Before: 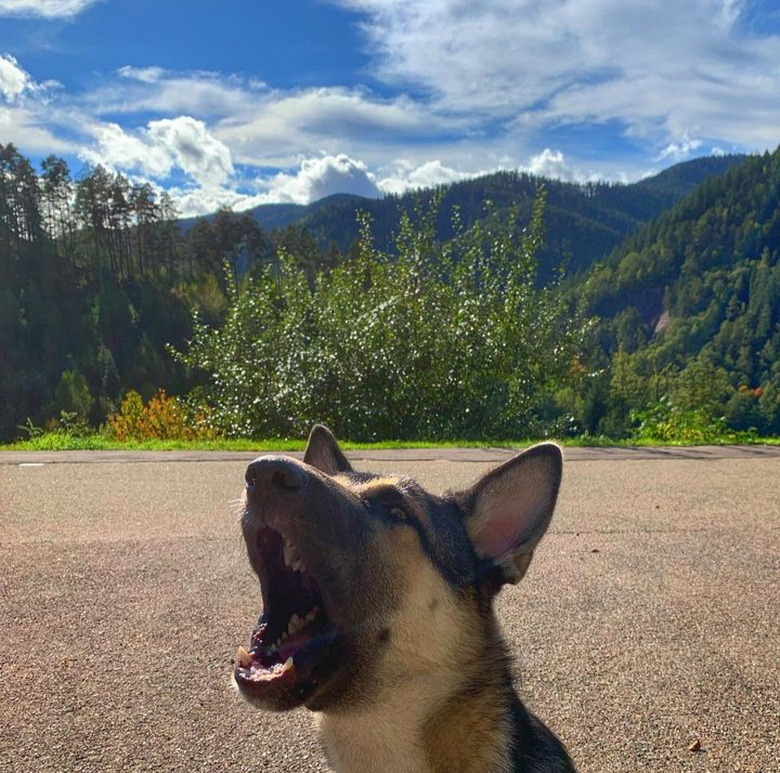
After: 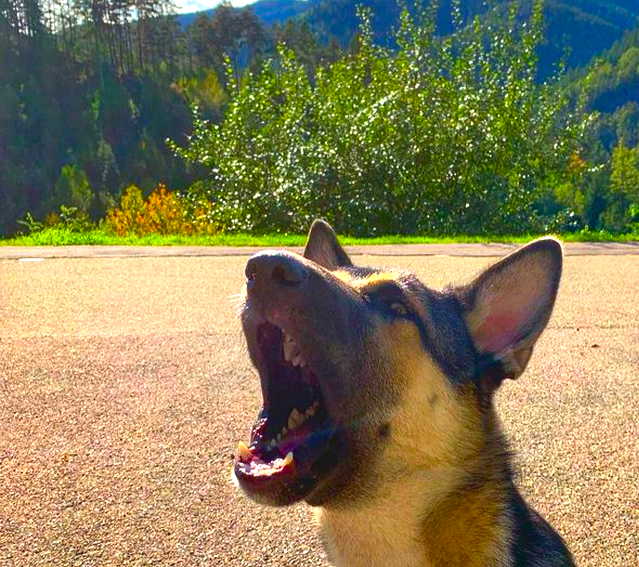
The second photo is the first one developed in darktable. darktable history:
contrast brightness saturation: contrast 0.04, saturation 0.16
color balance rgb: perceptual saturation grading › global saturation 36%, perceptual brilliance grading › global brilliance 10%, global vibrance 20%
exposure: exposure 0.493 EV, compensate highlight preservation false
crop: top 26.531%, right 17.959%
